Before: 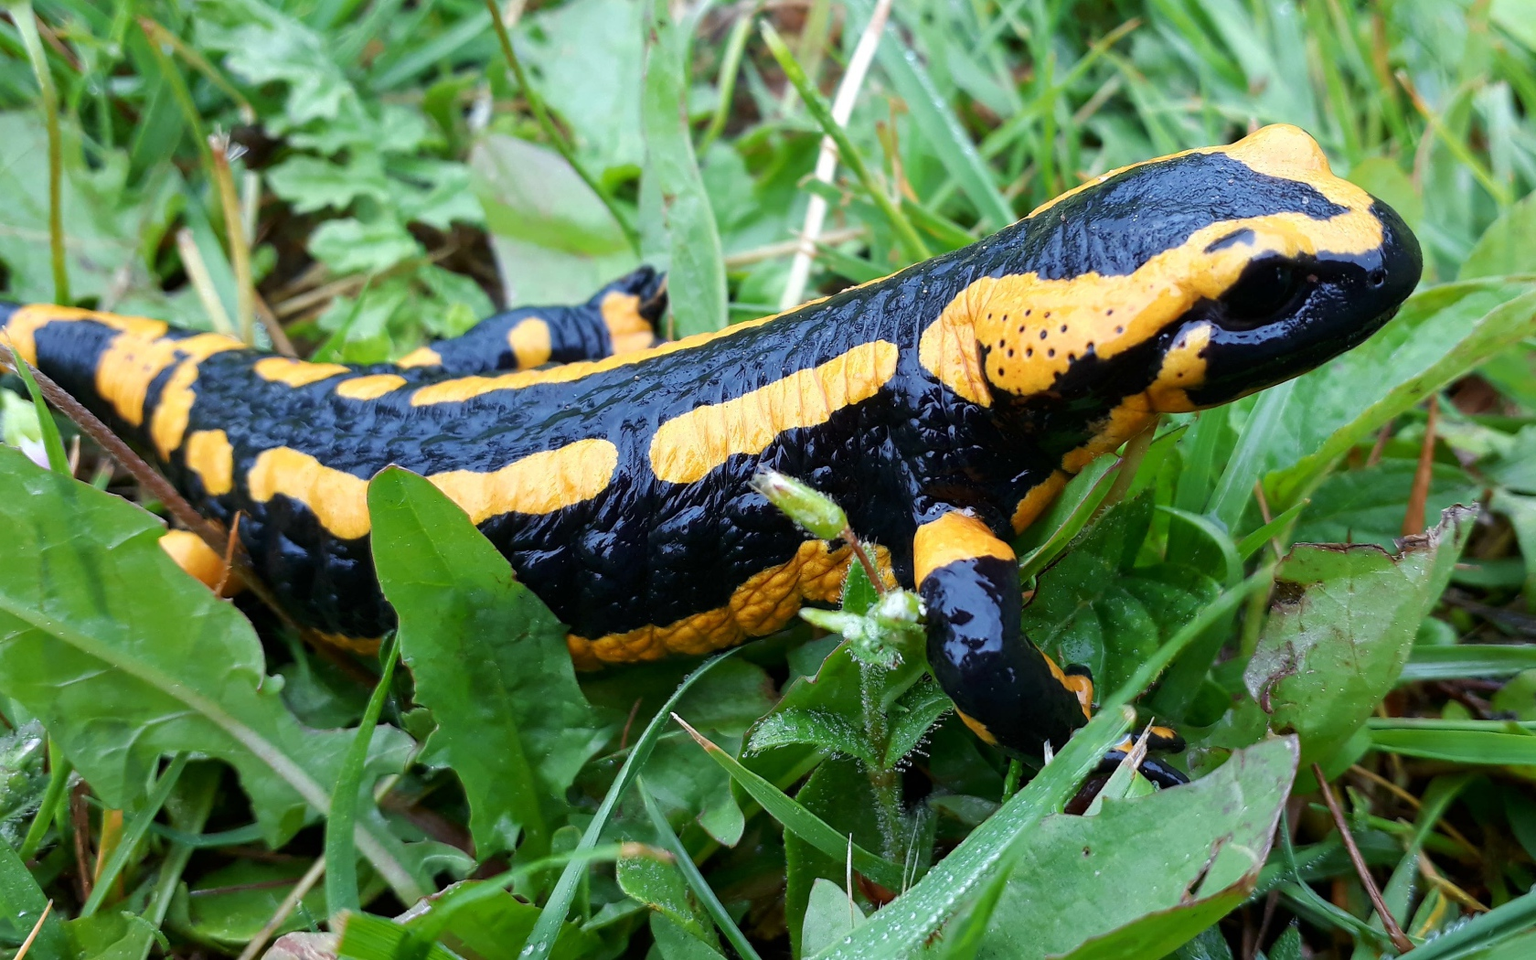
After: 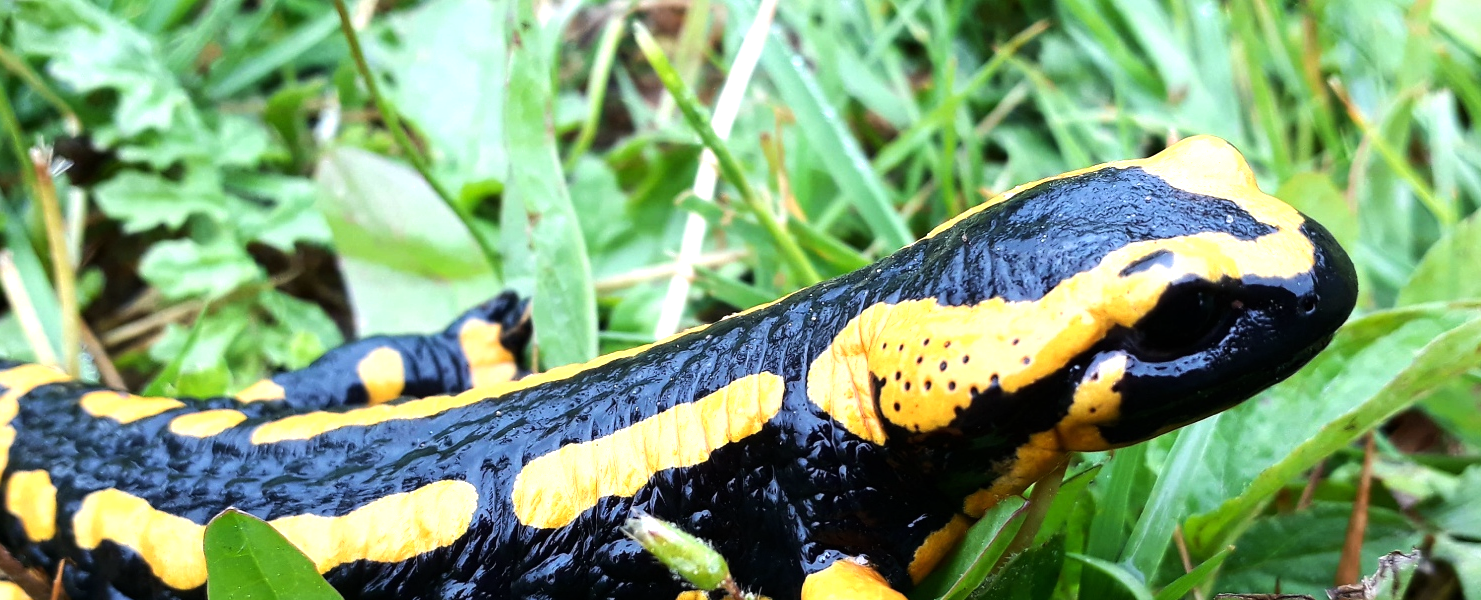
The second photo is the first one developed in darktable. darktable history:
crop and rotate: left 11.812%, bottom 42.776%
tone equalizer: -8 EV -0.75 EV, -7 EV -0.7 EV, -6 EV -0.6 EV, -5 EV -0.4 EV, -3 EV 0.4 EV, -2 EV 0.6 EV, -1 EV 0.7 EV, +0 EV 0.75 EV, edges refinement/feathering 500, mask exposure compensation -1.57 EV, preserve details no
